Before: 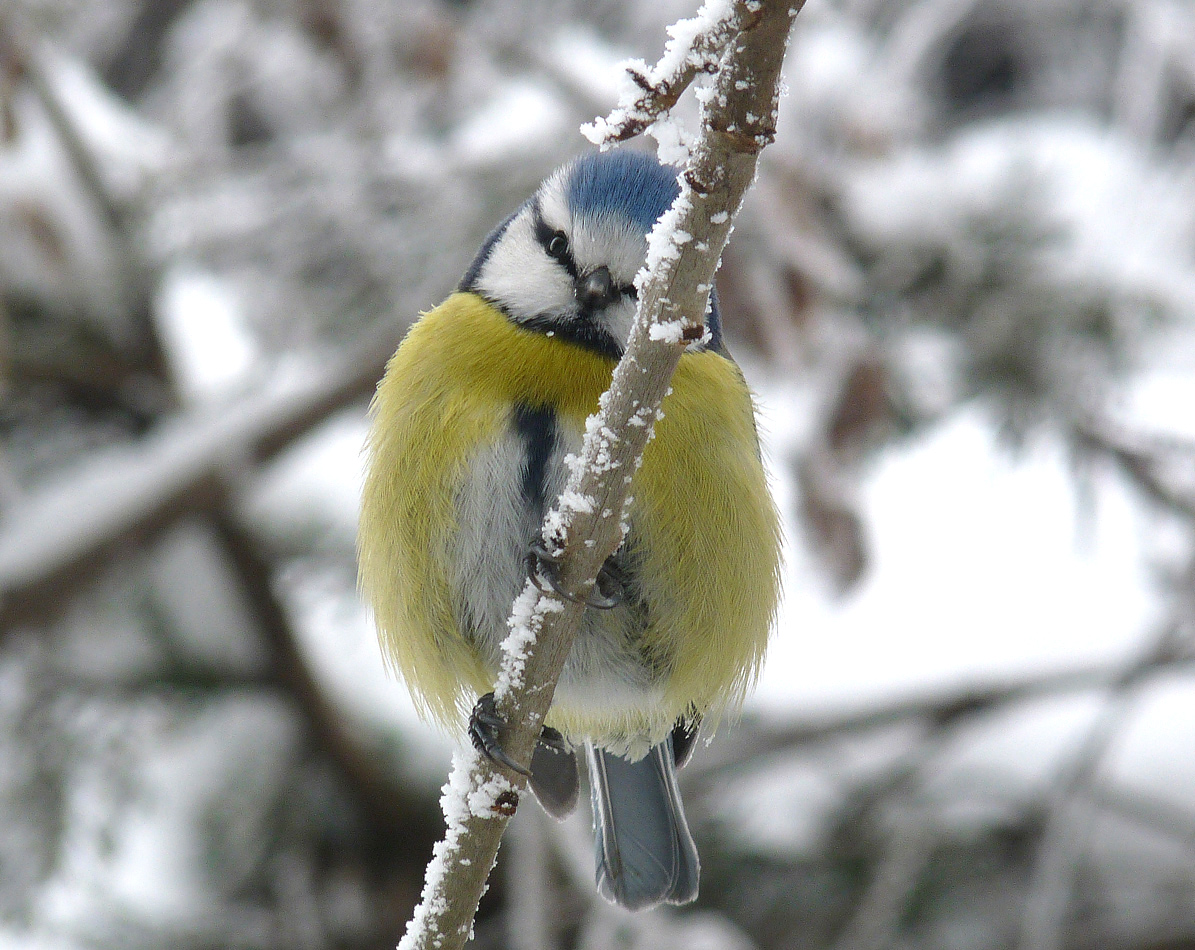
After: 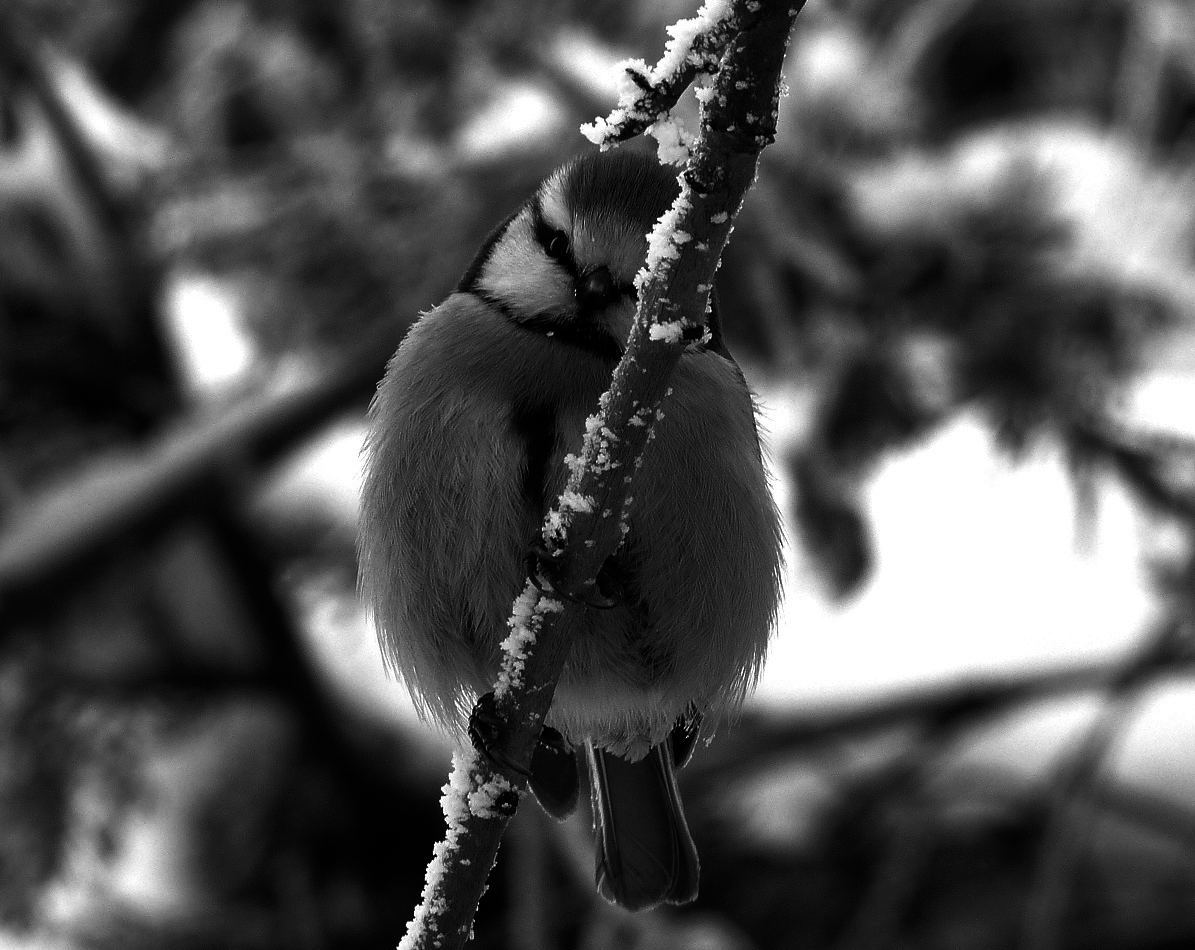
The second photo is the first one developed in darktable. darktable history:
contrast brightness saturation: contrast 0.02, brightness -1, saturation -1
